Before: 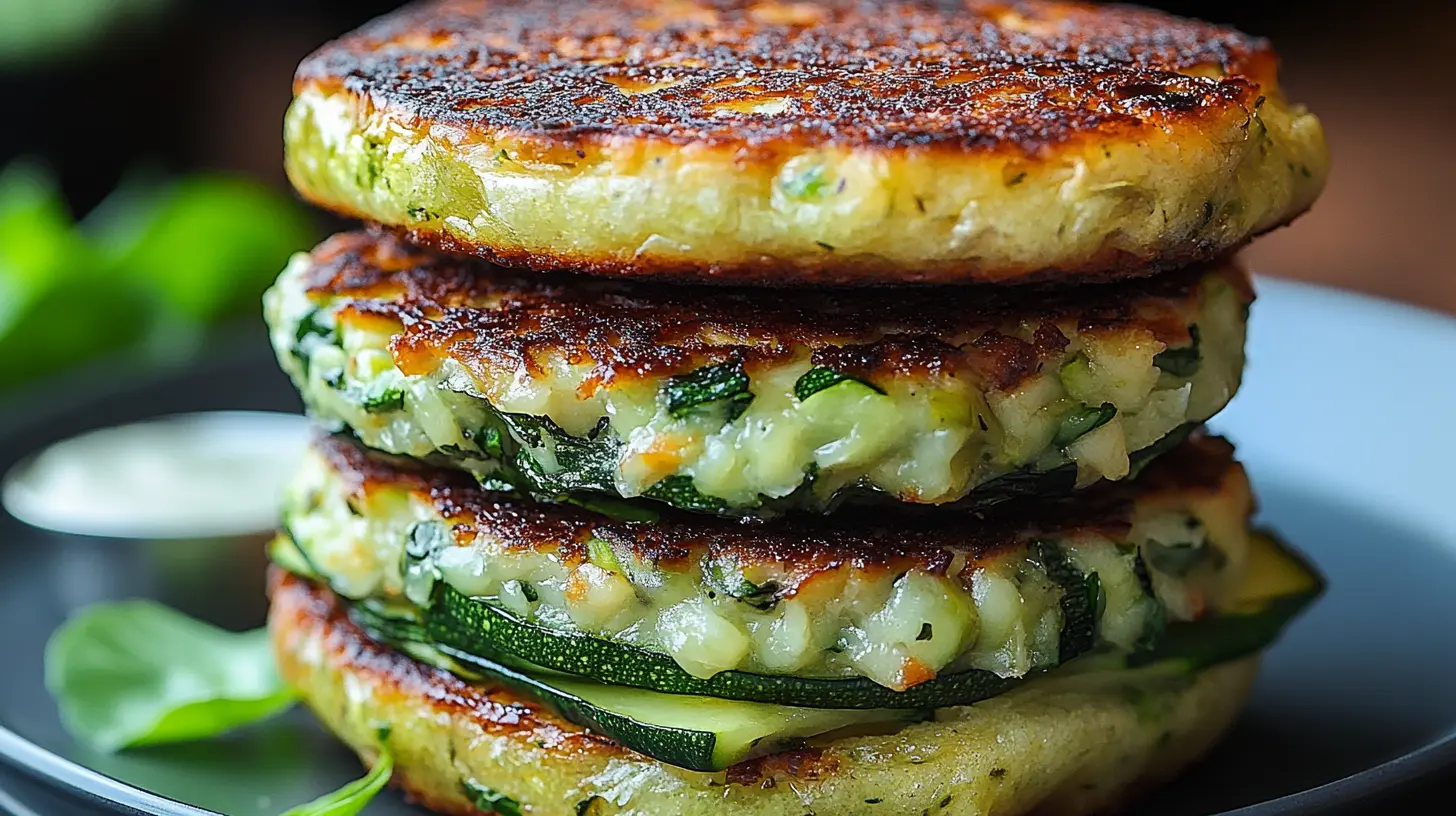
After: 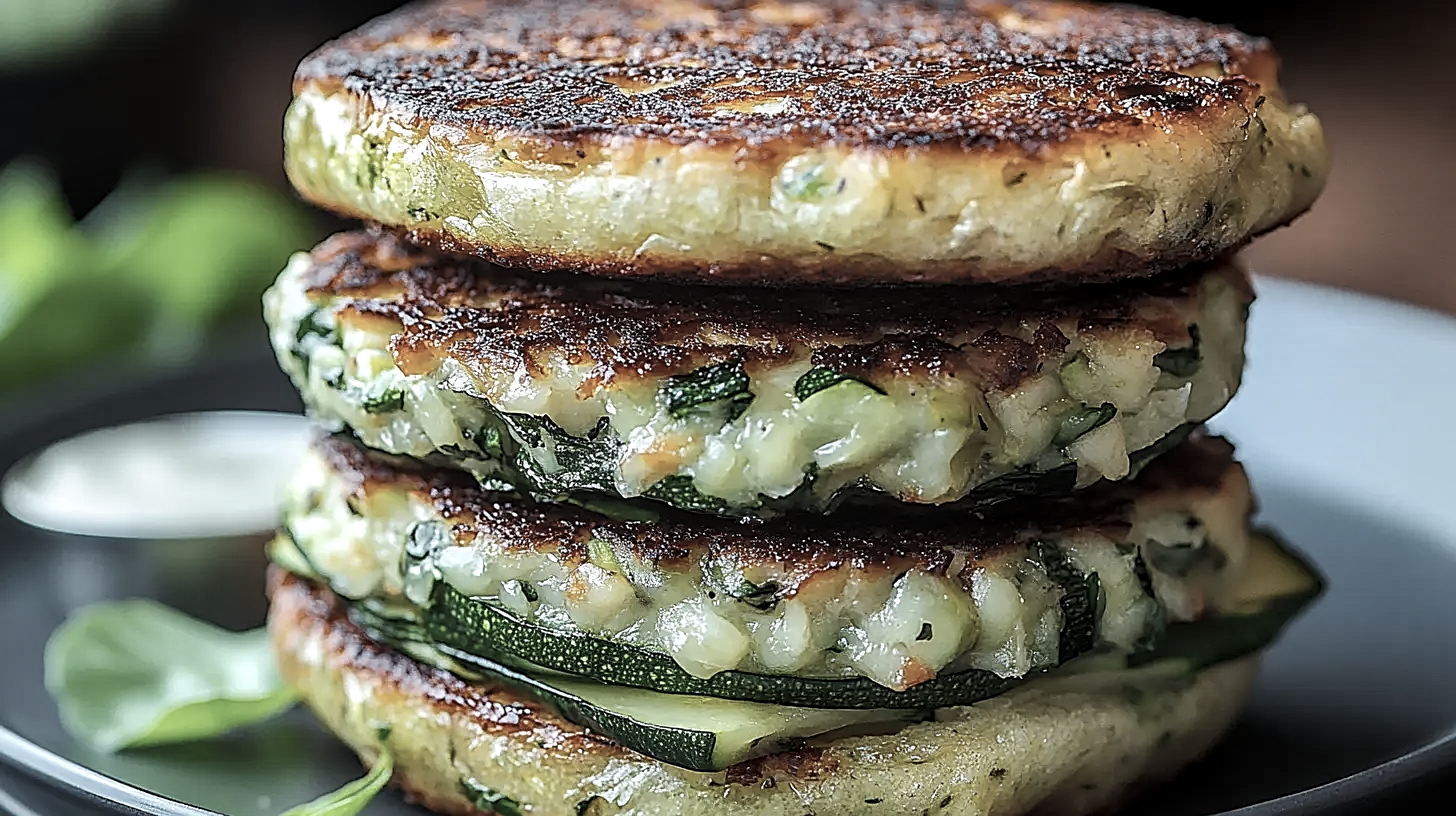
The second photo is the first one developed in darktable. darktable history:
color correction: highlights b* -0.016, saturation 0.532
shadows and highlights: radius 168.52, shadows 27.06, white point adjustment 3.11, highlights -68.79, soften with gaussian
sharpen: on, module defaults
local contrast: on, module defaults
